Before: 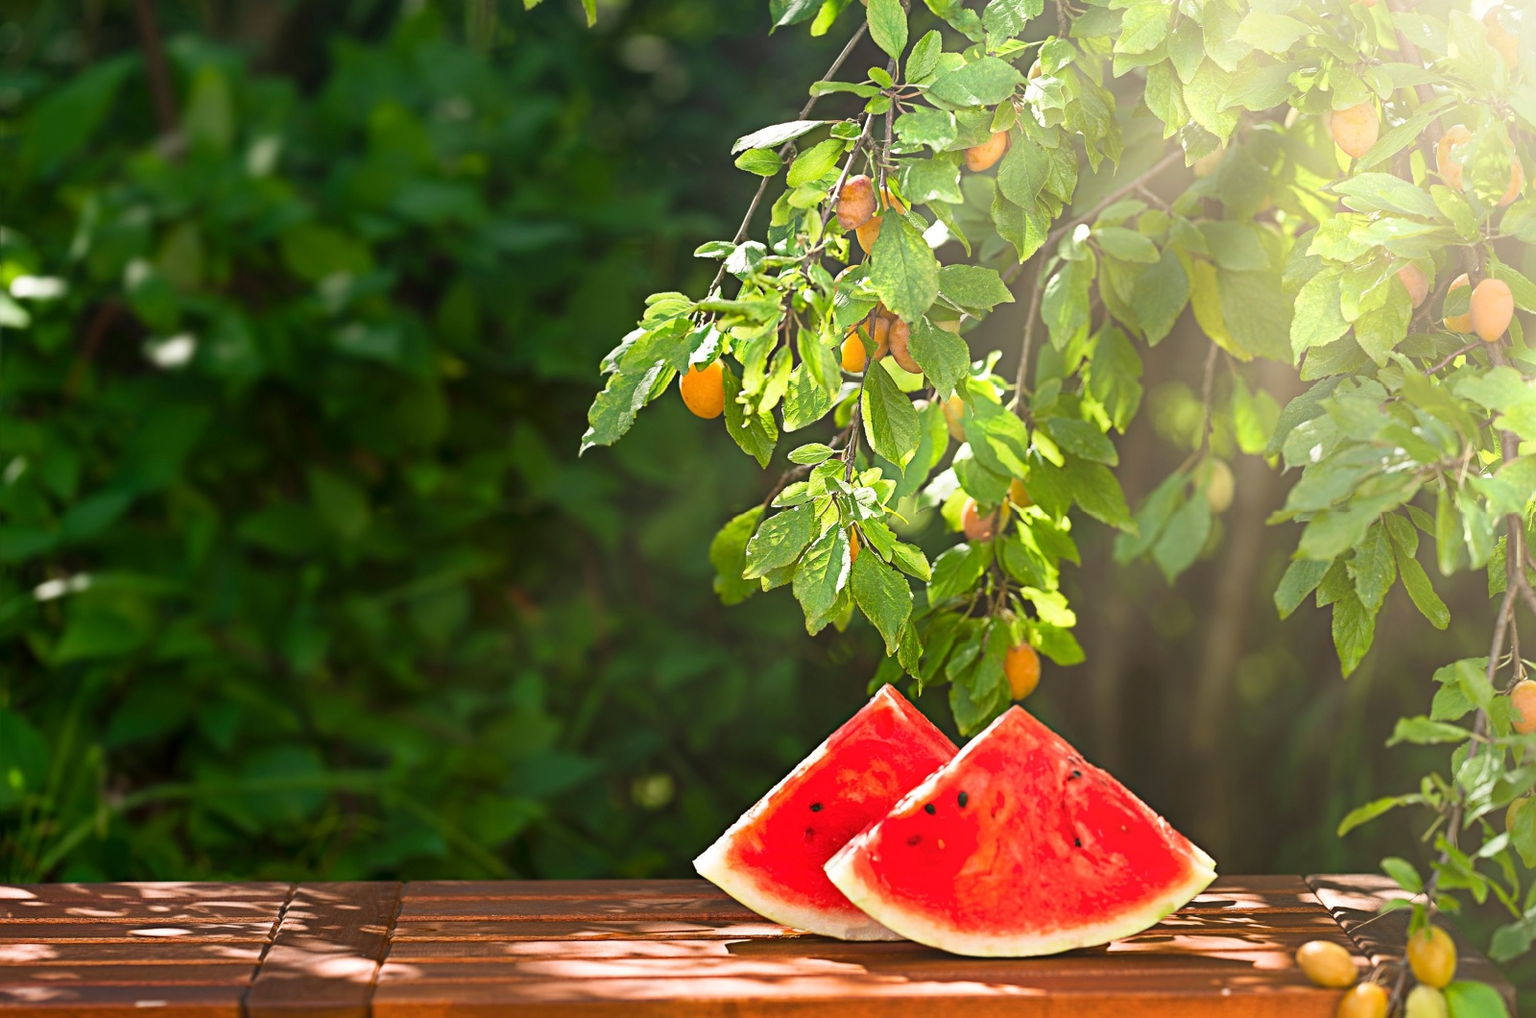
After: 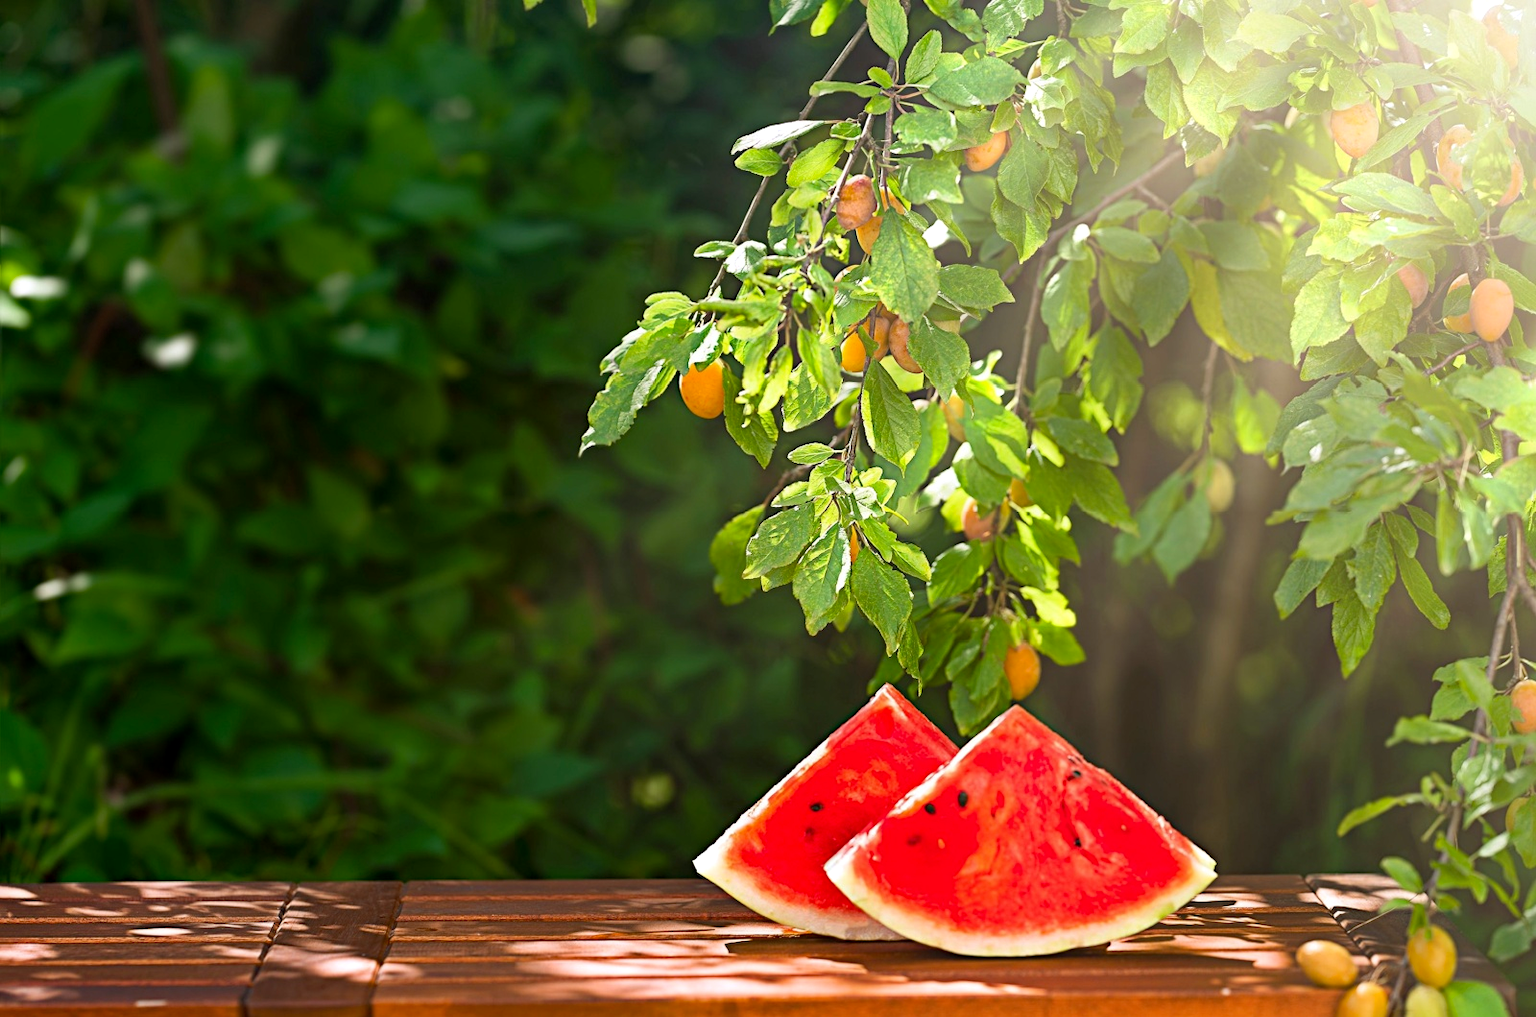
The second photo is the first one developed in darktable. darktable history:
exposure: black level correction 0.002, compensate highlight preservation false
haze removal: compatibility mode true, adaptive false
rgb levels: preserve colors max RGB
